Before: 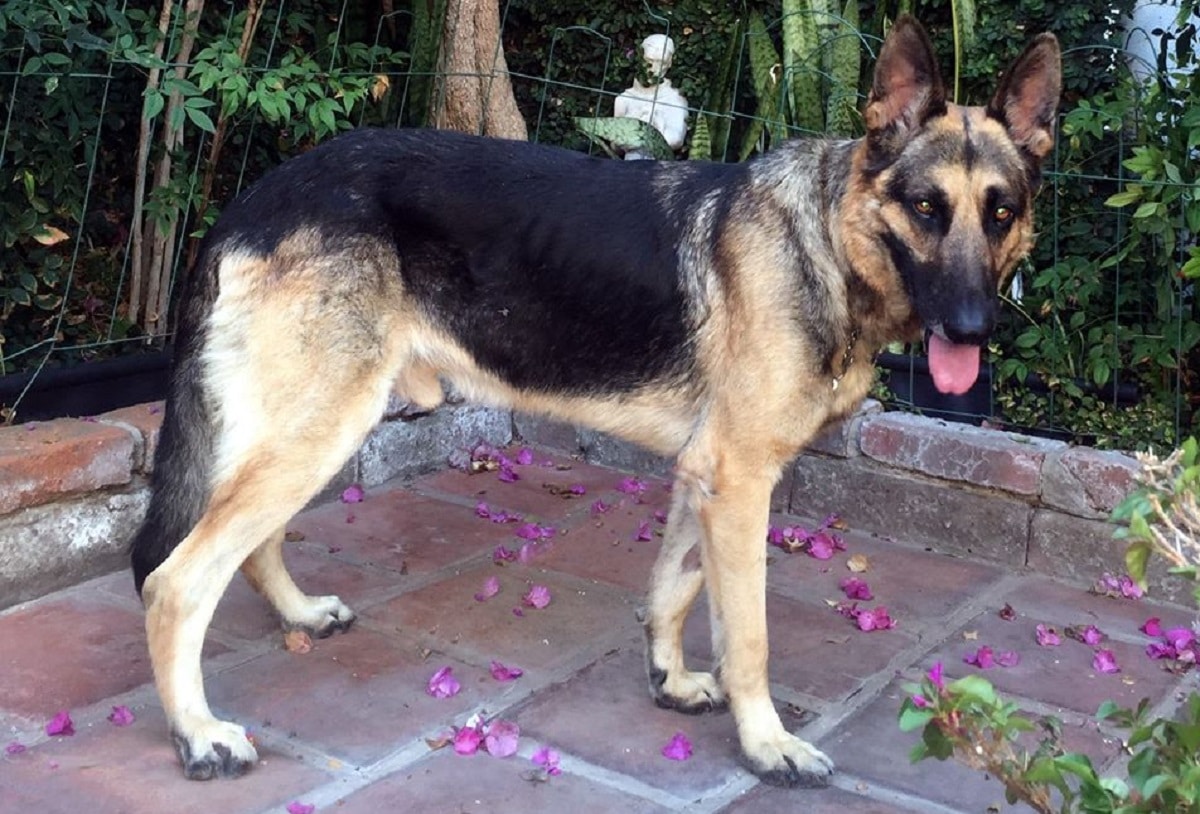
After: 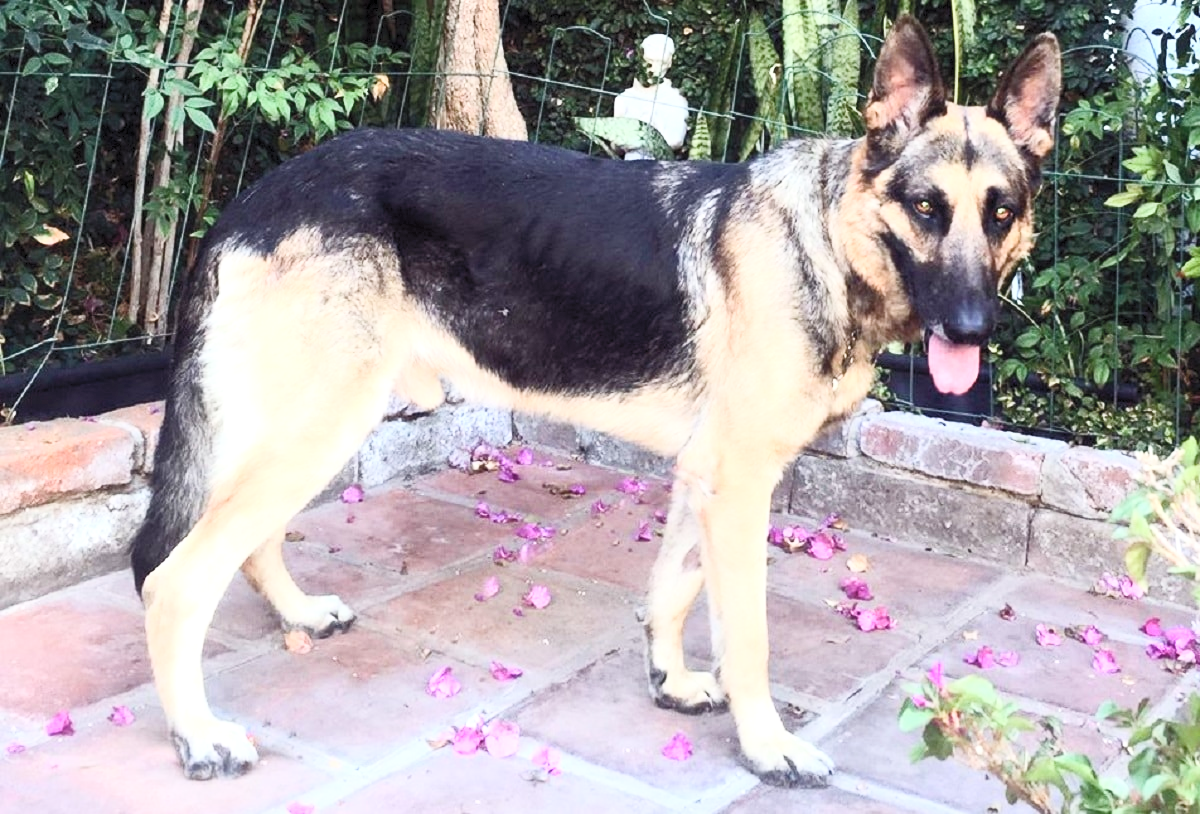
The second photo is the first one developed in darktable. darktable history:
contrast brightness saturation: contrast 0.43, brightness 0.56, saturation -0.19
color balance rgb: perceptual saturation grading › global saturation 20%, perceptual saturation grading › highlights -50%, perceptual saturation grading › shadows 30%, perceptual brilliance grading › global brilliance 10%, perceptual brilliance grading › shadows 15%
